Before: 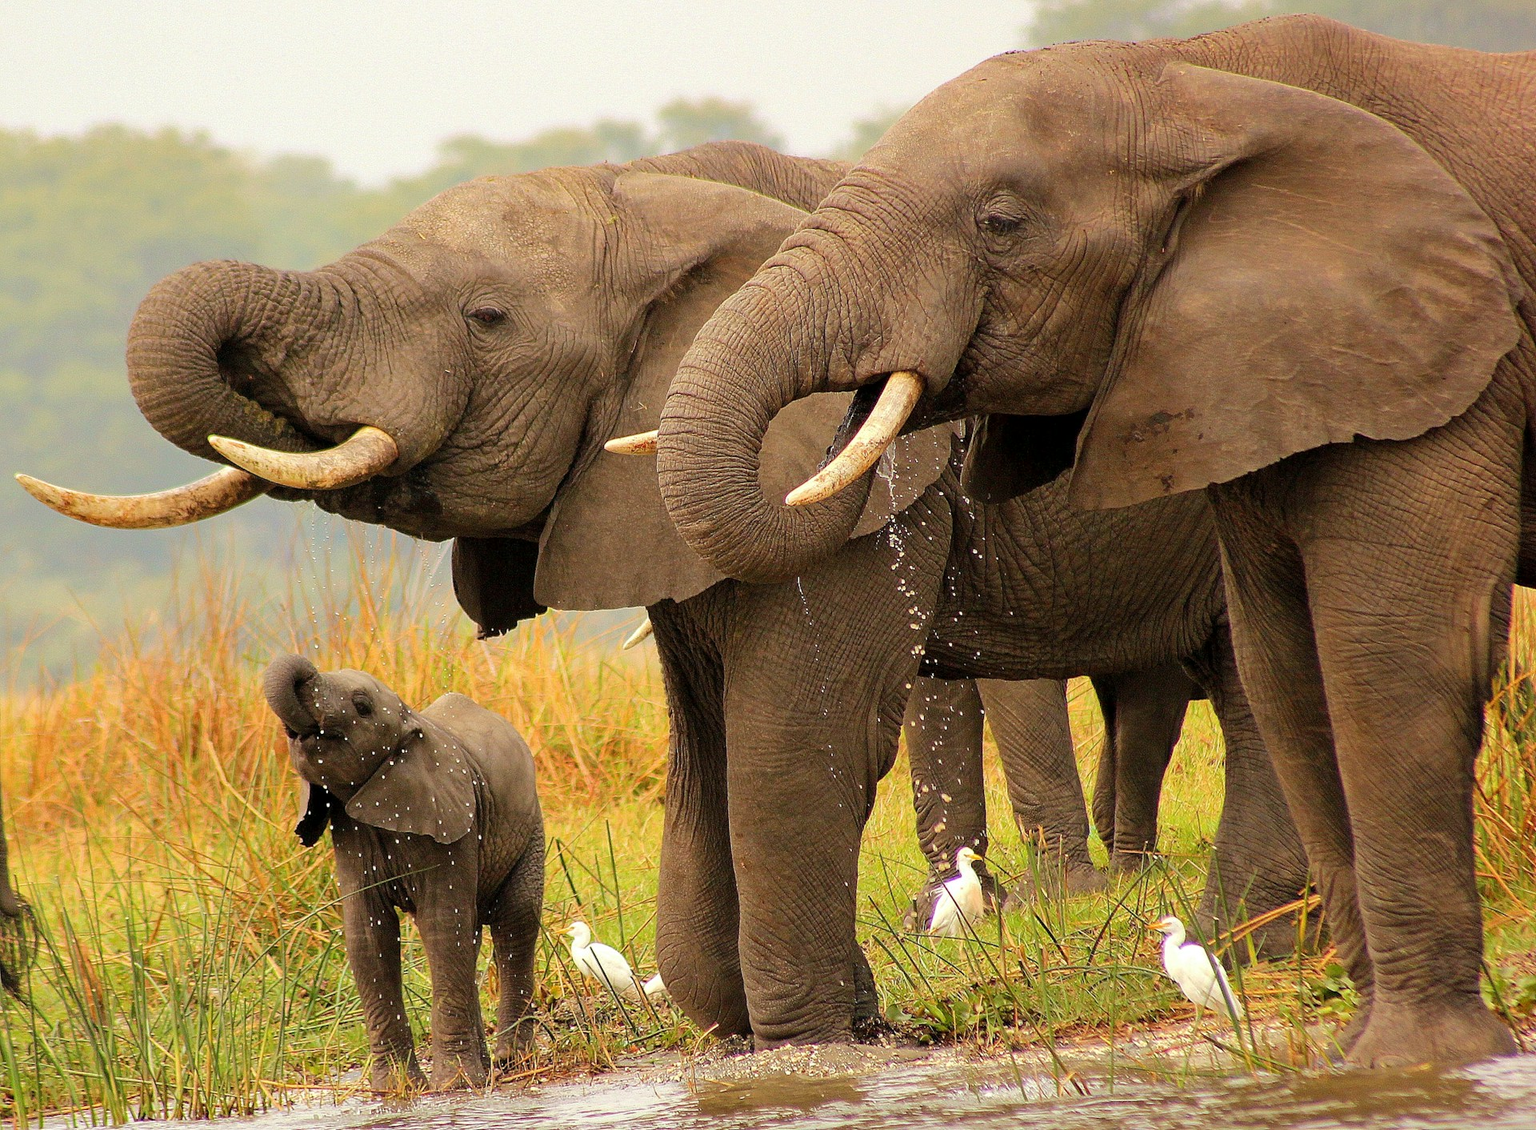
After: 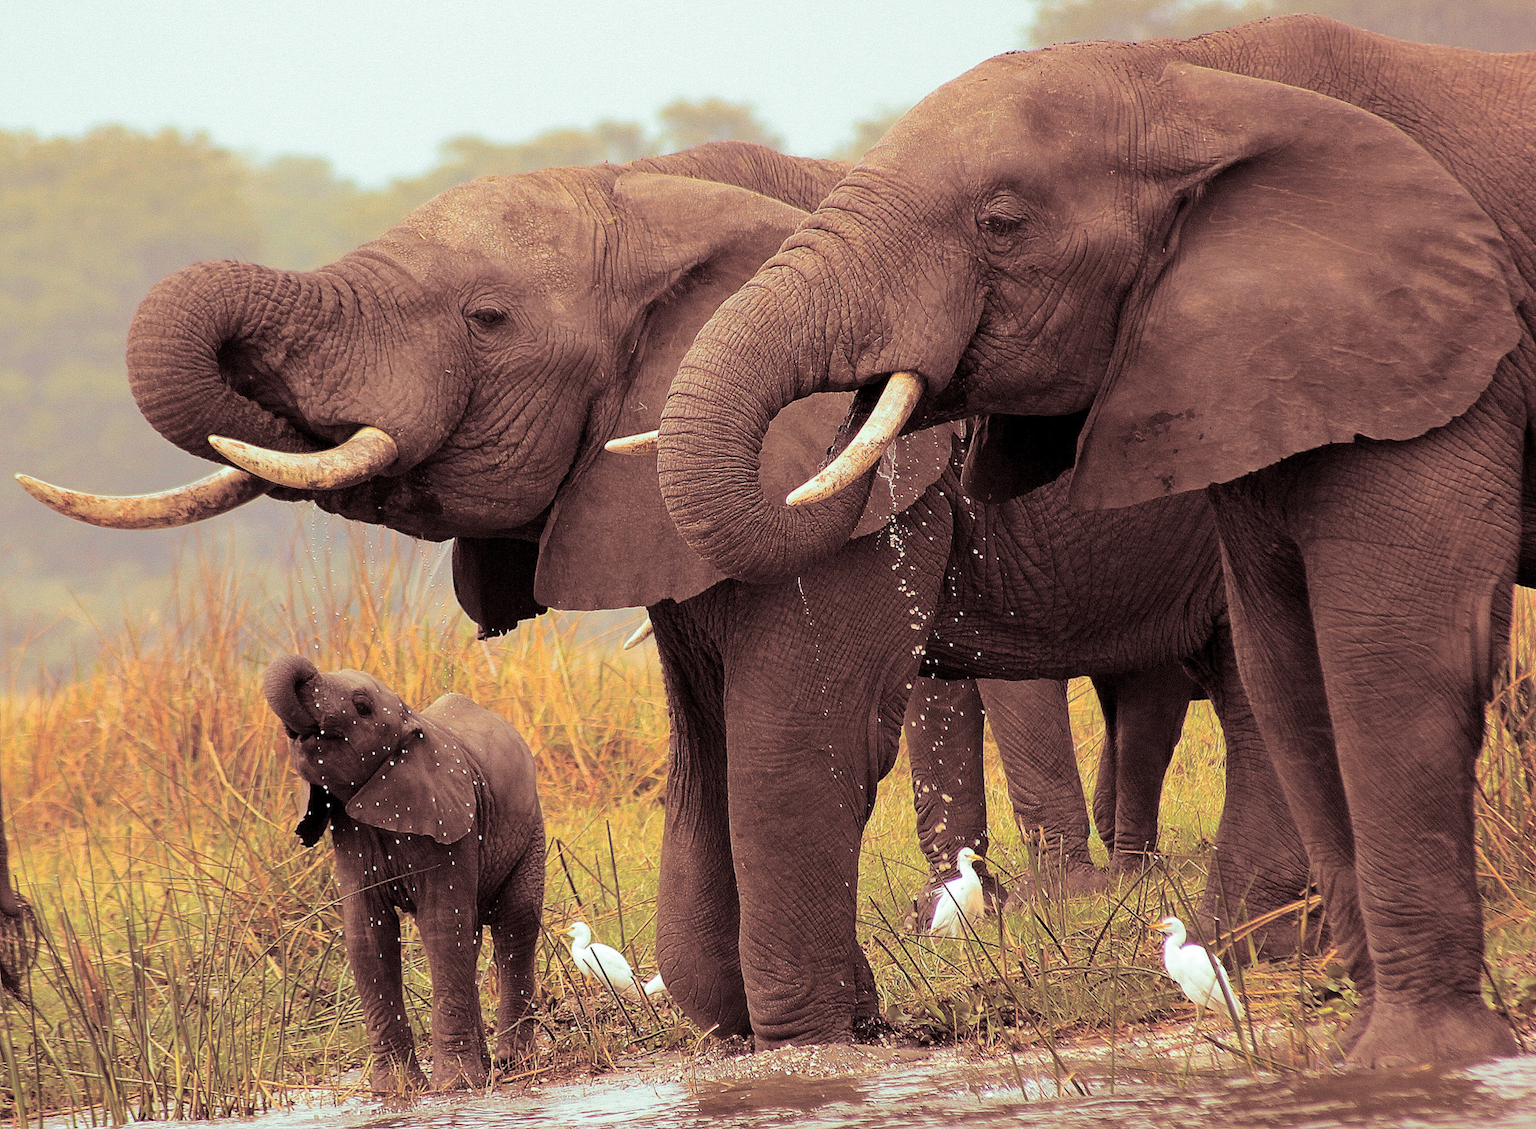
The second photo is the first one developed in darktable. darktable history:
split-toning: shadows › saturation 0.3, highlights › hue 180°, highlights › saturation 0.3, compress 0%
